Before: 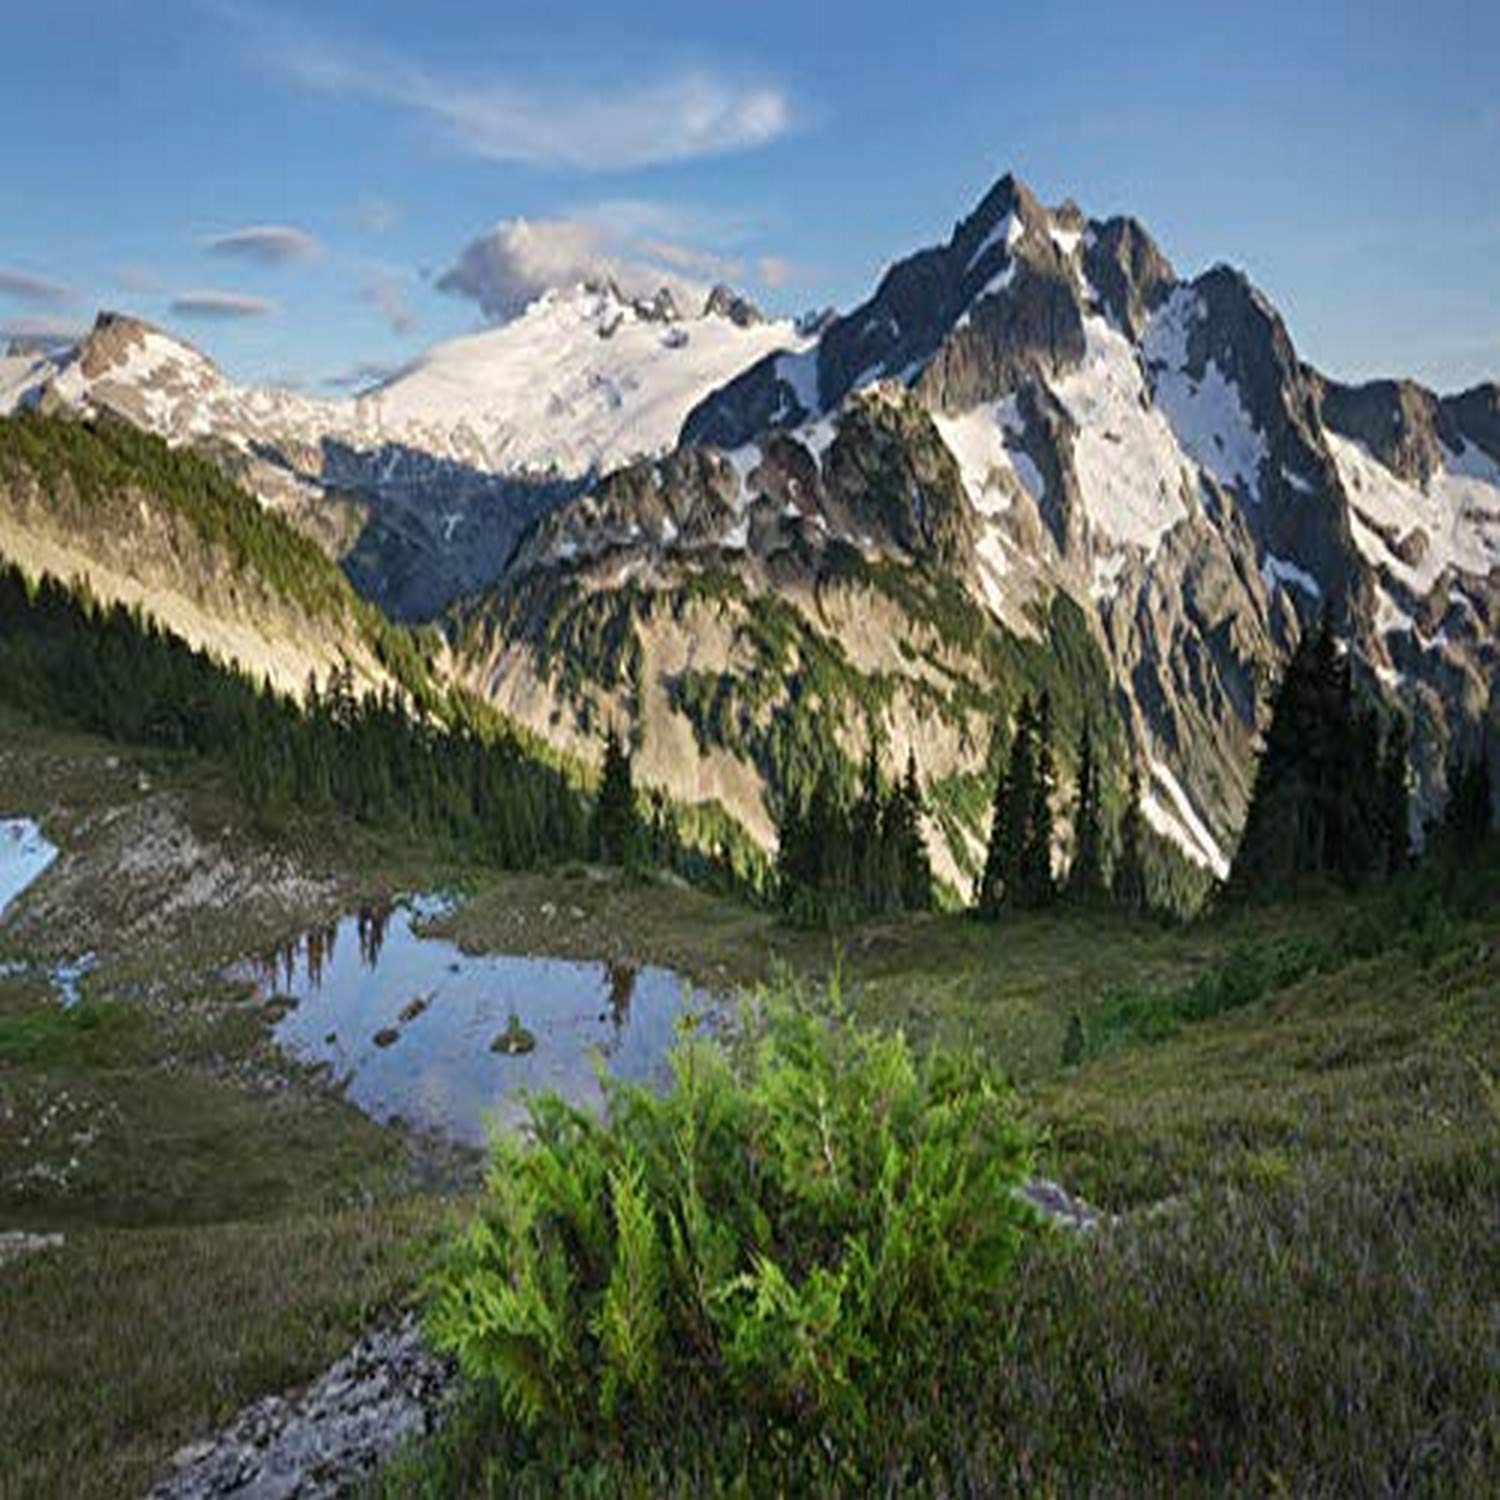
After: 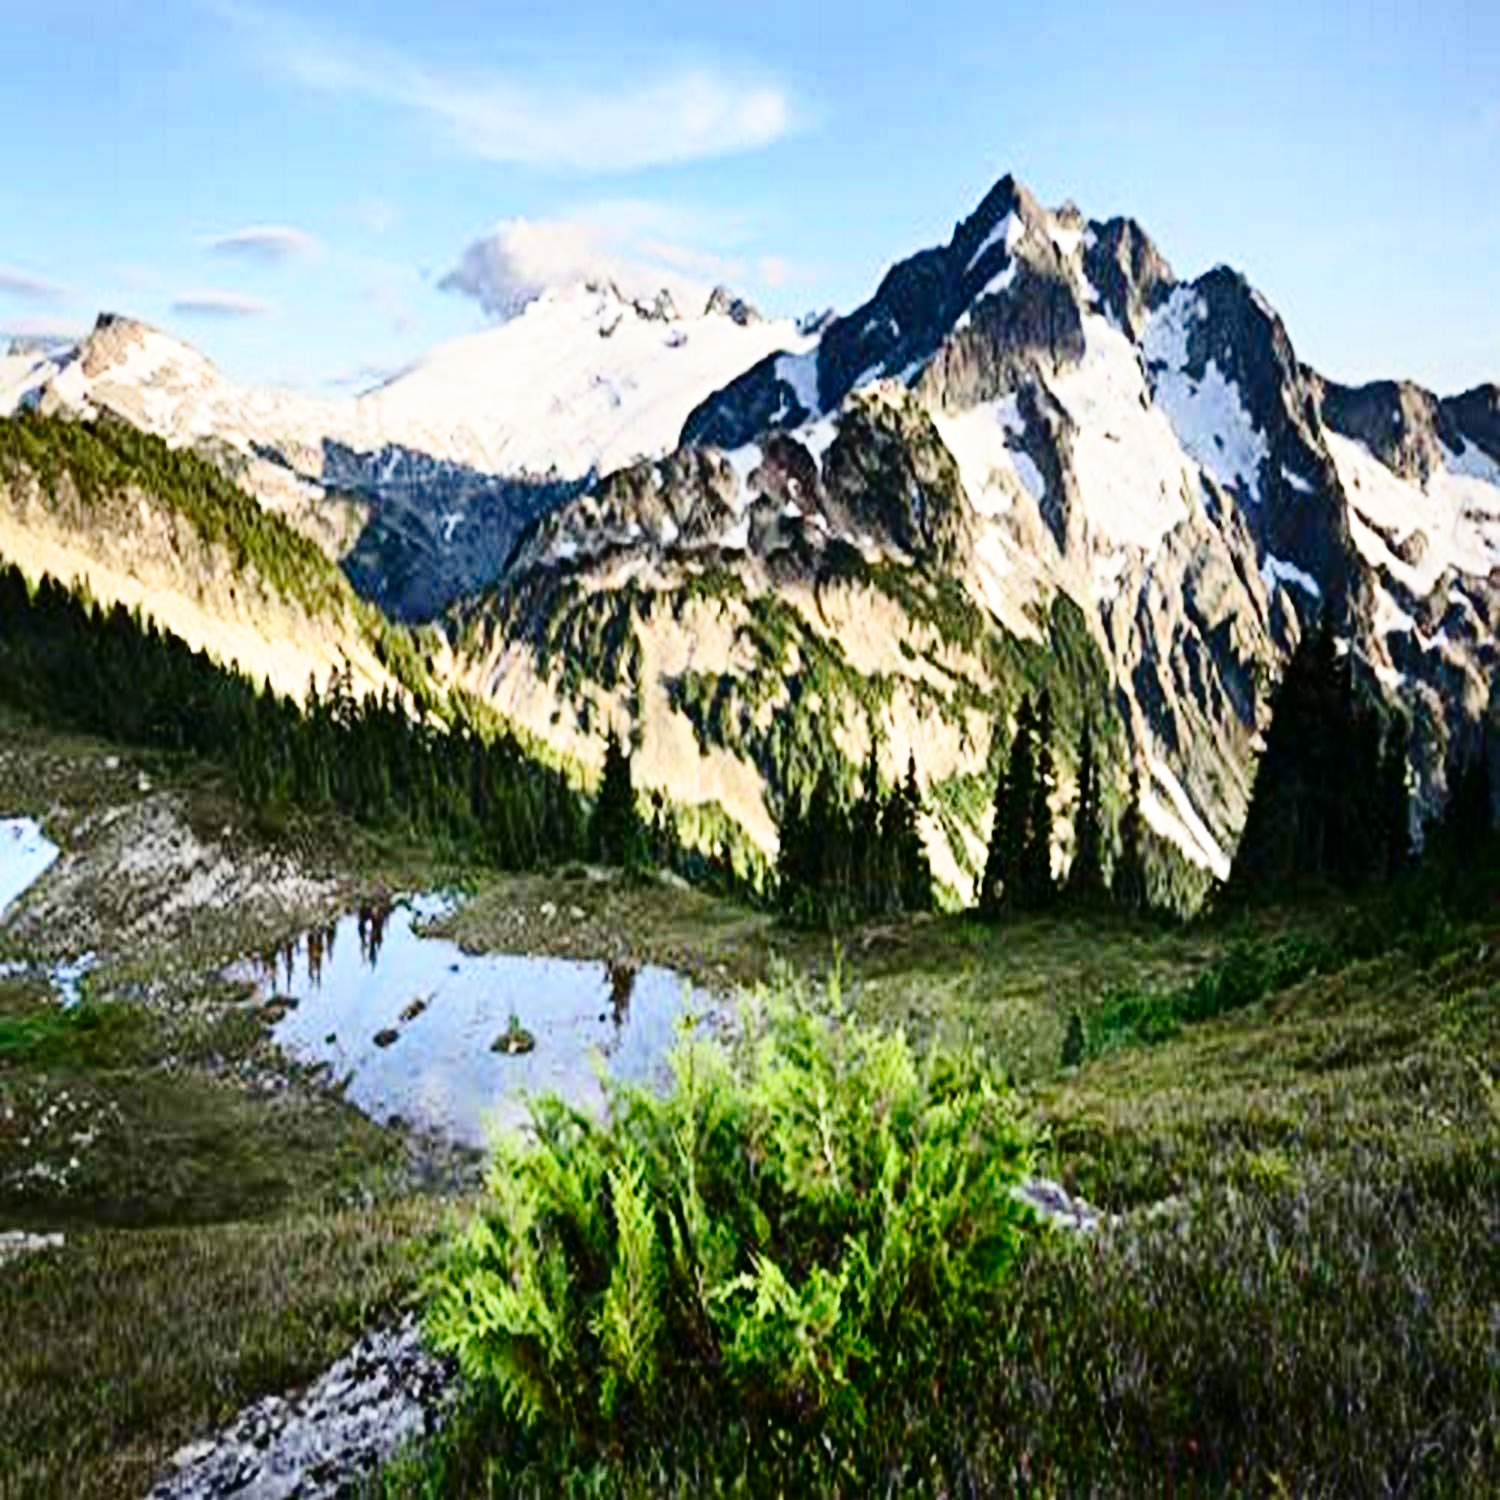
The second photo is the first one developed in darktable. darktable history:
tone curve: curves: ch0 [(0, 0) (0.137, 0.063) (0.255, 0.176) (0.502, 0.502) (0.749, 0.839) (1, 1)], color space Lab, independent channels, preserve colors none
base curve: curves: ch0 [(0, 0) (0.028, 0.03) (0.121, 0.232) (0.46, 0.748) (0.859, 0.968) (1, 1)], preserve colors none
